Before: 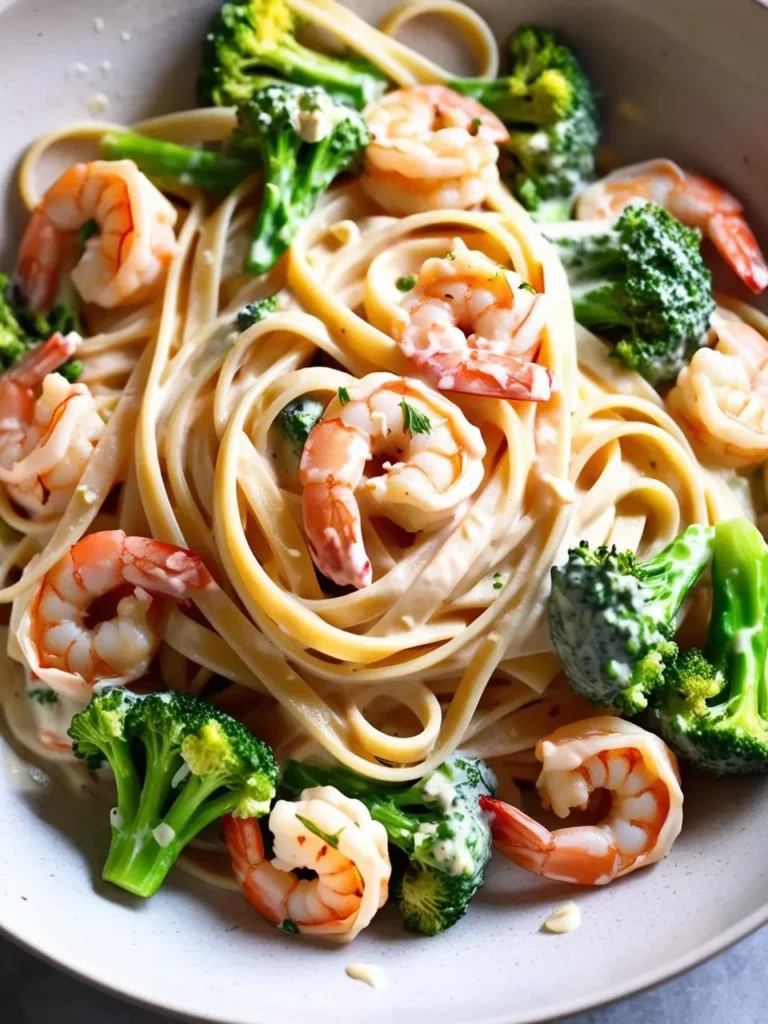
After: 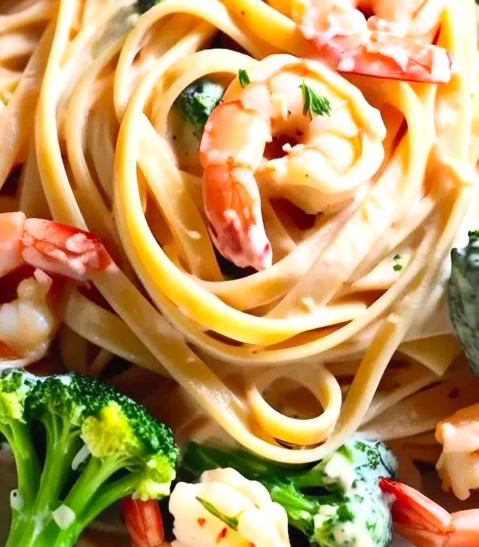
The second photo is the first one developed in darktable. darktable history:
exposure: exposure 0.162 EV, compensate exposure bias true, compensate highlight preservation false
crop: left 13.133%, top 31.066%, right 24.434%, bottom 15.509%
contrast brightness saturation: contrast 0.2, brightness 0.169, saturation 0.218
tone equalizer: mask exposure compensation -0.487 EV
